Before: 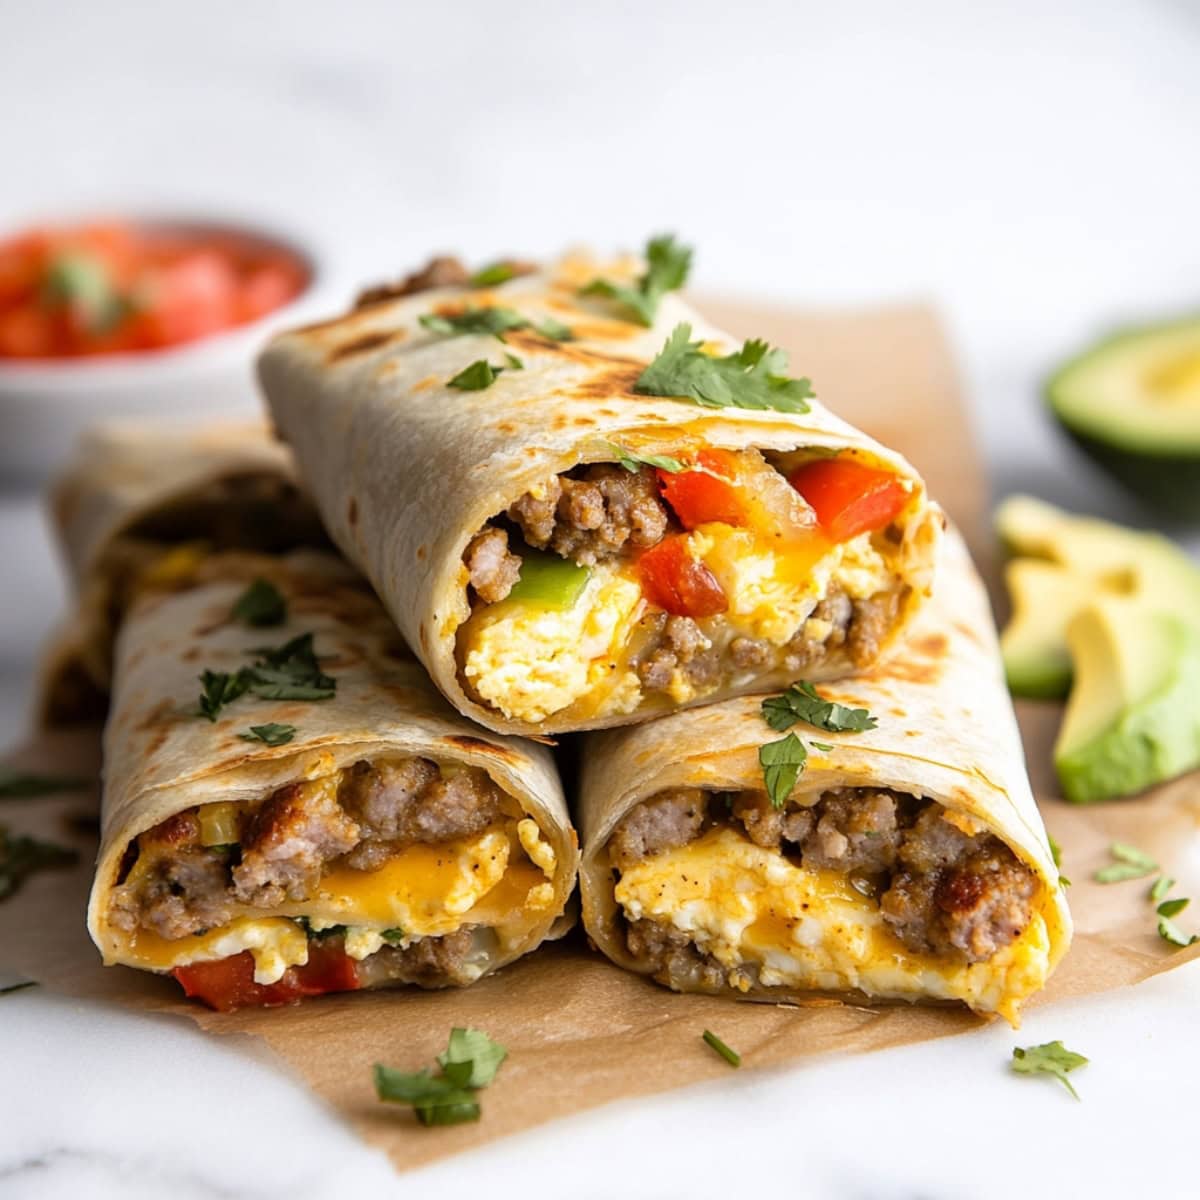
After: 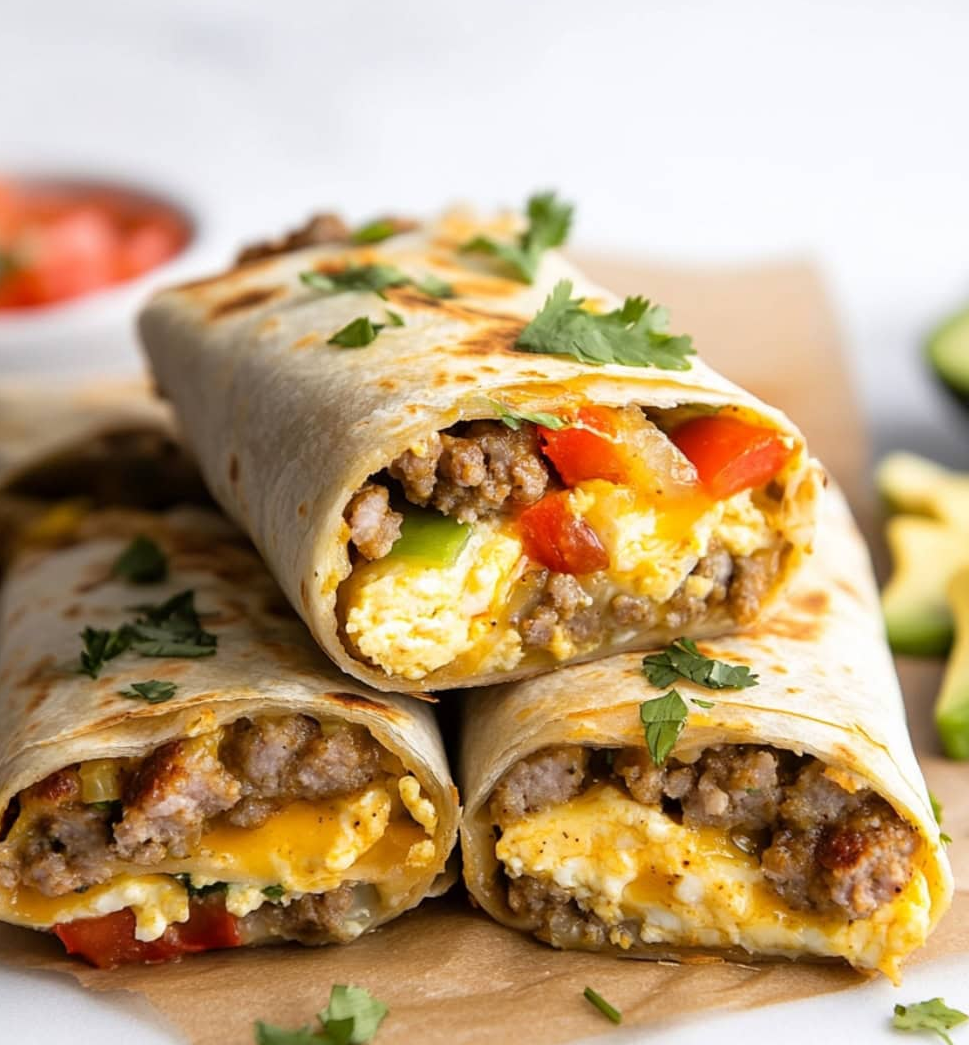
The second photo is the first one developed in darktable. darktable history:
crop: left 9.919%, top 3.646%, right 9.274%, bottom 9.266%
